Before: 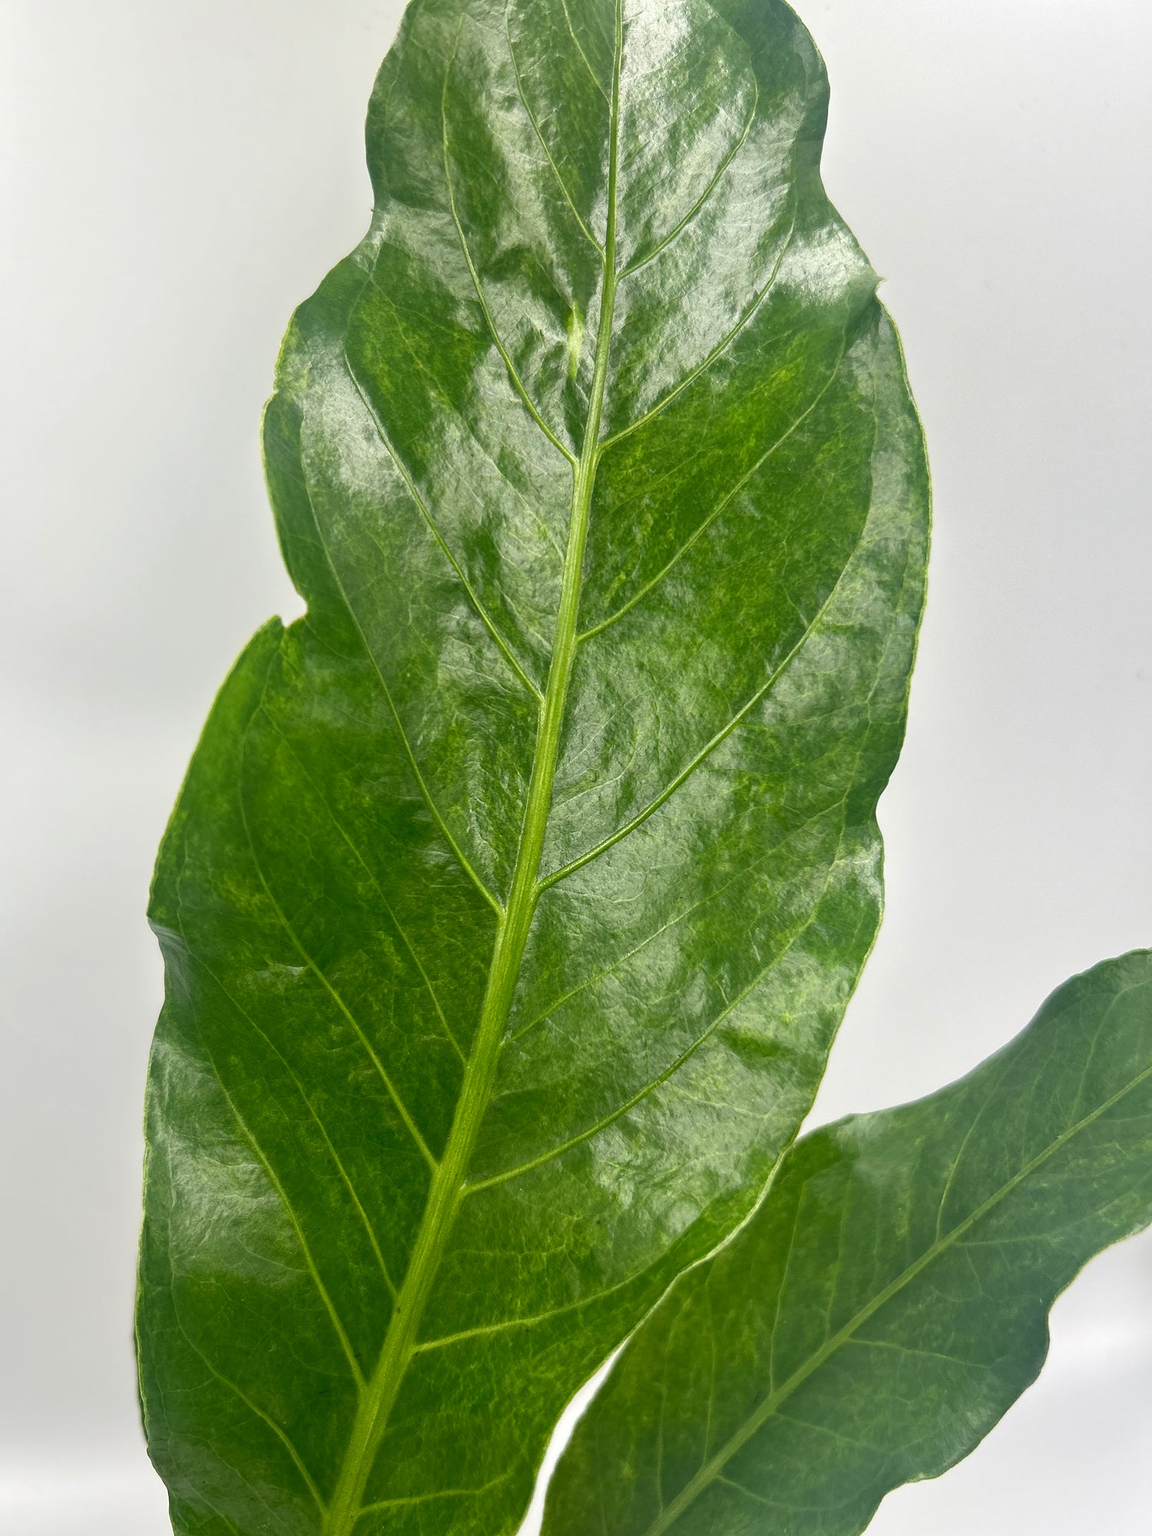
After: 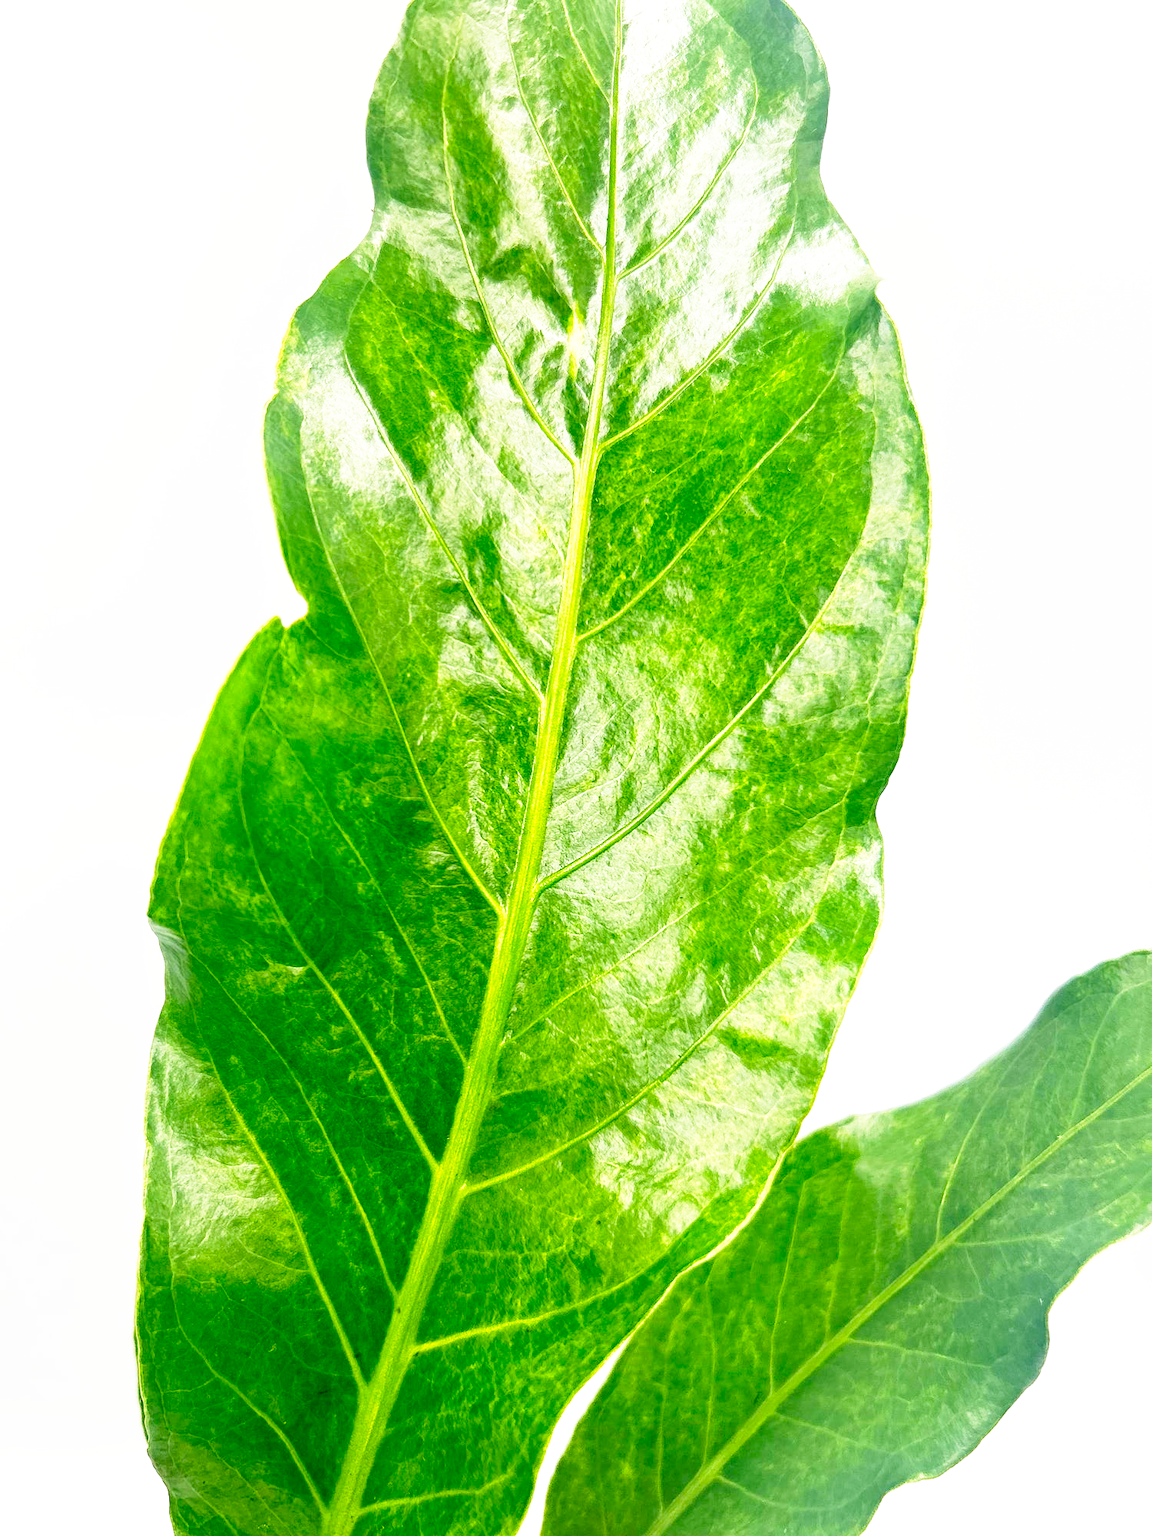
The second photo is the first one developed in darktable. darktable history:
rgb levels: preserve colors sum RGB, levels [[0.038, 0.433, 0.934], [0, 0.5, 1], [0, 0.5, 1]]
exposure: exposure 0.77 EV, compensate highlight preservation false
tone curve: curves: ch0 [(0, 0) (0.003, 0.03) (0.011, 0.022) (0.025, 0.018) (0.044, 0.031) (0.069, 0.035) (0.1, 0.04) (0.136, 0.046) (0.177, 0.063) (0.224, 0.087) (0.277, 0.15) (0.335, 0.252) (0.399, 0.354) (0.468, 0.475) (0.543, 0.602) (0.623, 0.73) (0.709, 0.856) (0.801, 0.945) (0.898, 0.987) (1, 1)], preserve colors none
